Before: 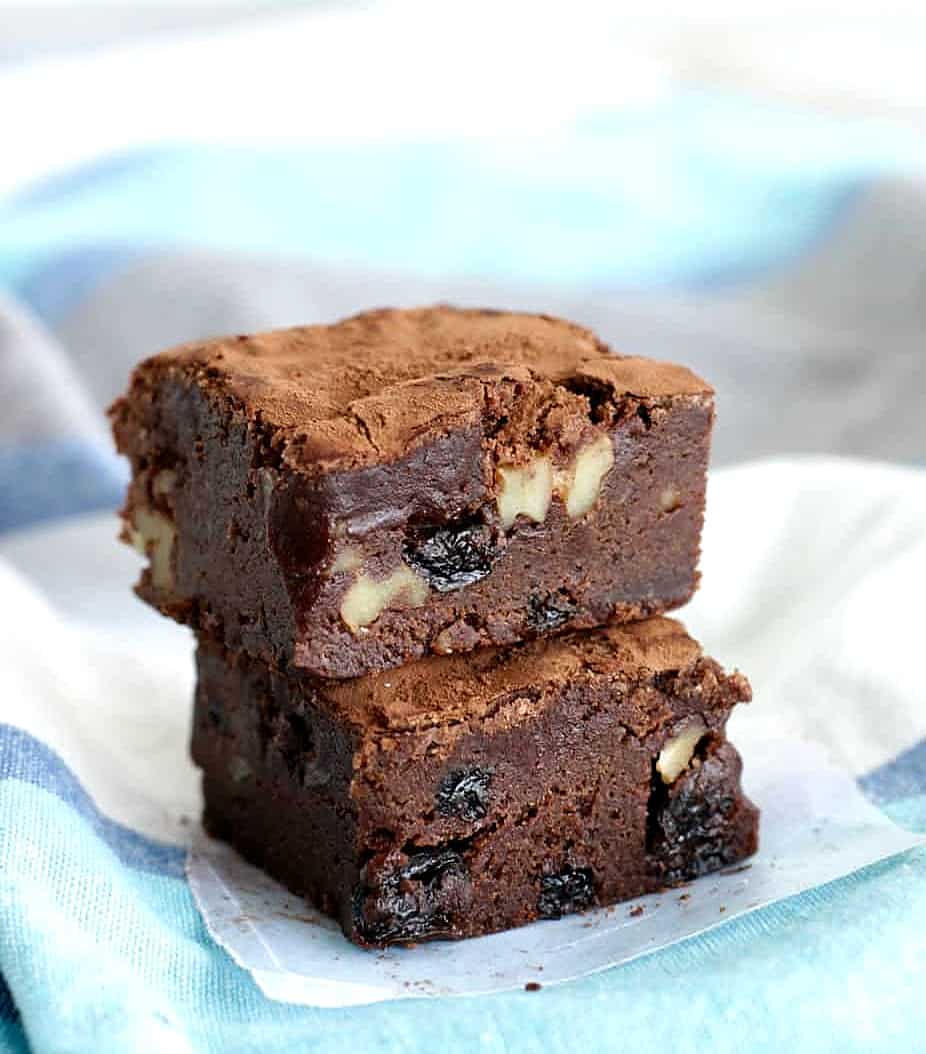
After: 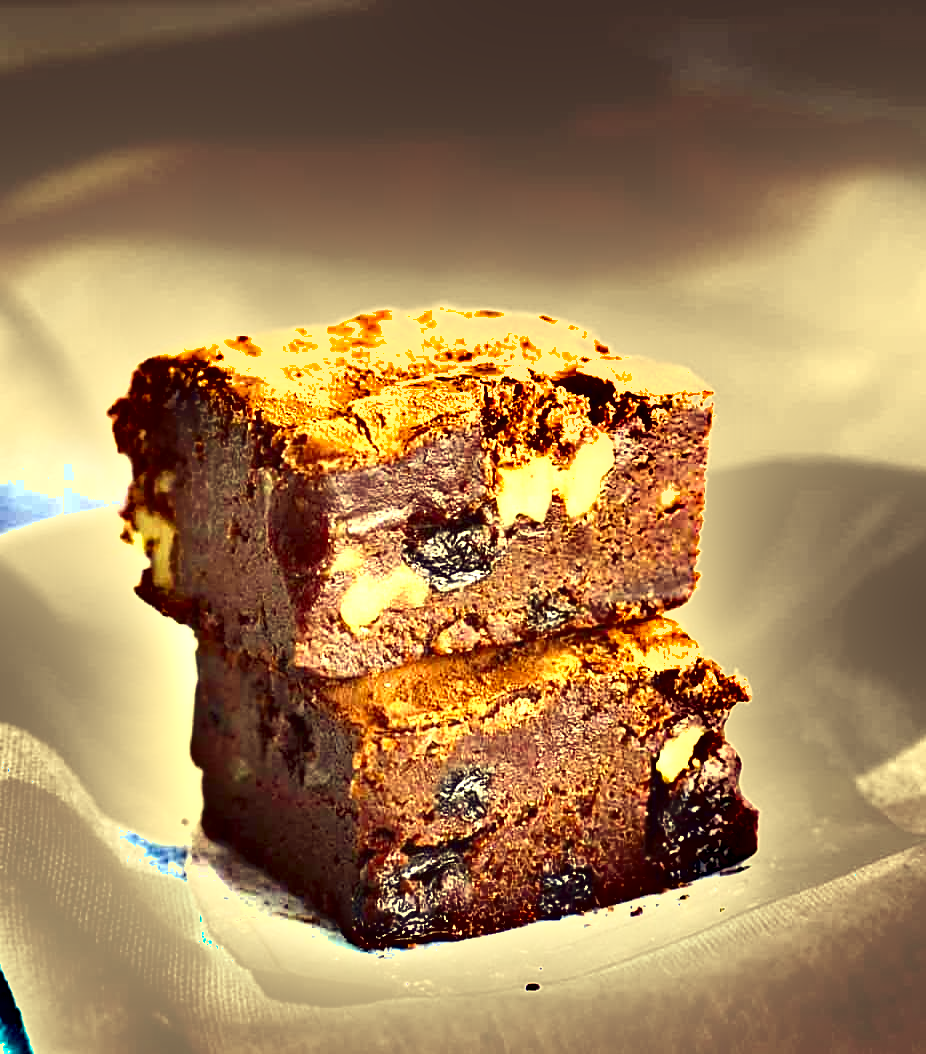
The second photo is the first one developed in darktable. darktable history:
color correction: highlights a* -0.394, highlights b* 39.91, shadows a* 9.76, shadows b* -0.647
exposure: black level correction 0, exposure 1.89 EV, compensate exposure bias true, compensate highlight preservation false
shadows and highlights: shadows 5.69, soften with gaussian
